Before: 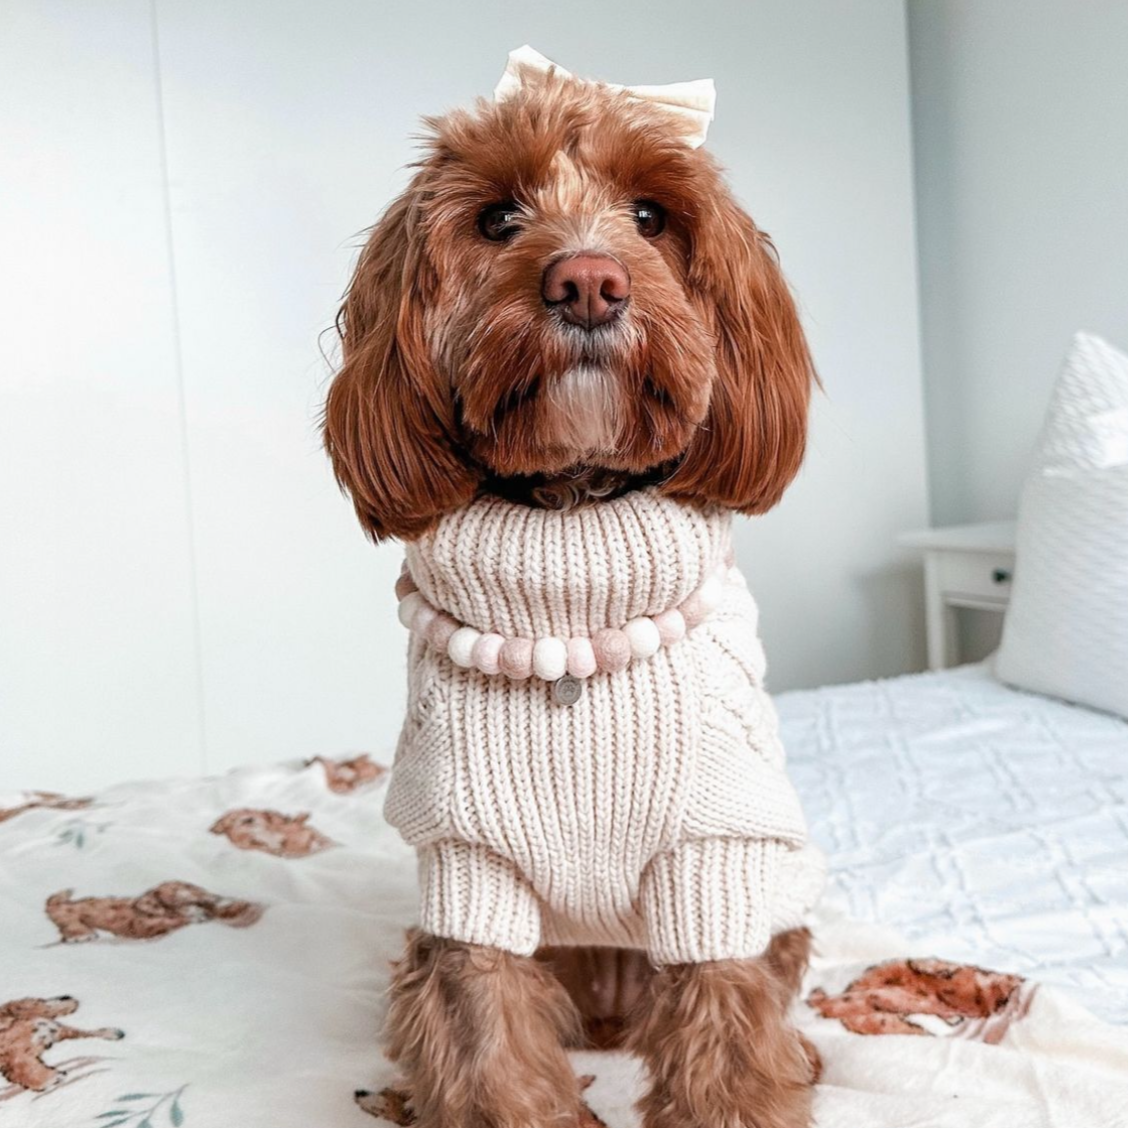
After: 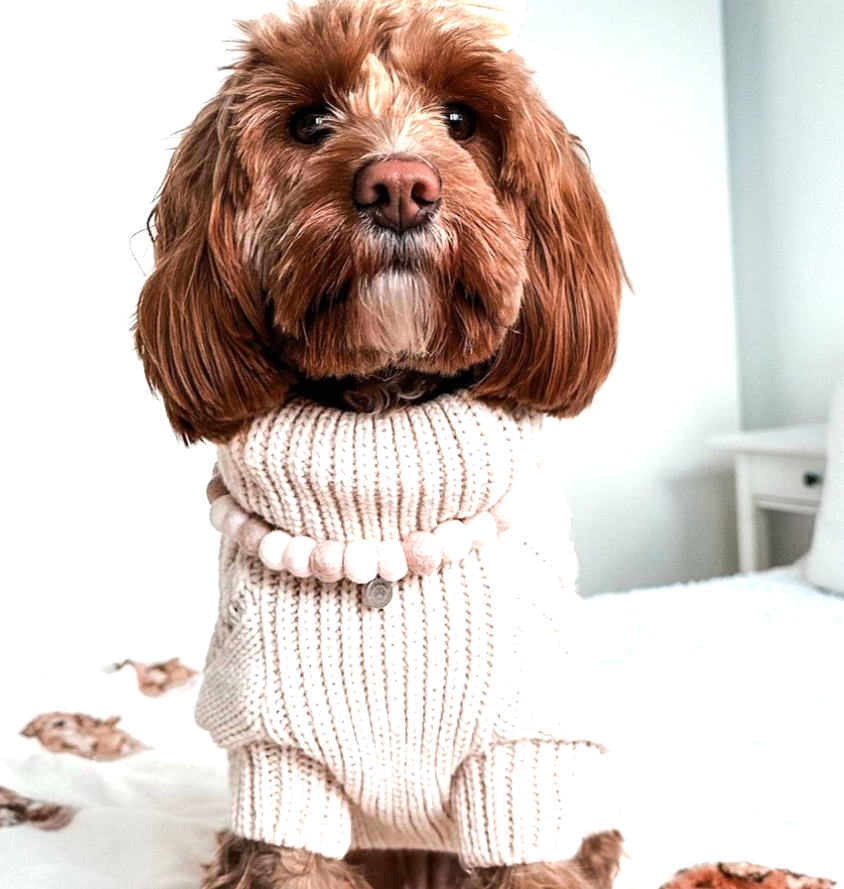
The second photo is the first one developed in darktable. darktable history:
crop: left 16.768%, top 8.653%, right 8.362%, bottom 12.485%
tone equalizer "contrast tone curve: medium": -8 EV -0.75 EV, -7 EV -0.7 EV, -6 EV -0.6 EV, -5 EV -0.4 EV, -3 EV 0.4 EV, -2 EV 0.6 EV, -1 EV 0.7 EV, +0 EV 0.75 EV, edges refinement/feathering 500, mask exposure compensation -1.57 EV, preserve details no
